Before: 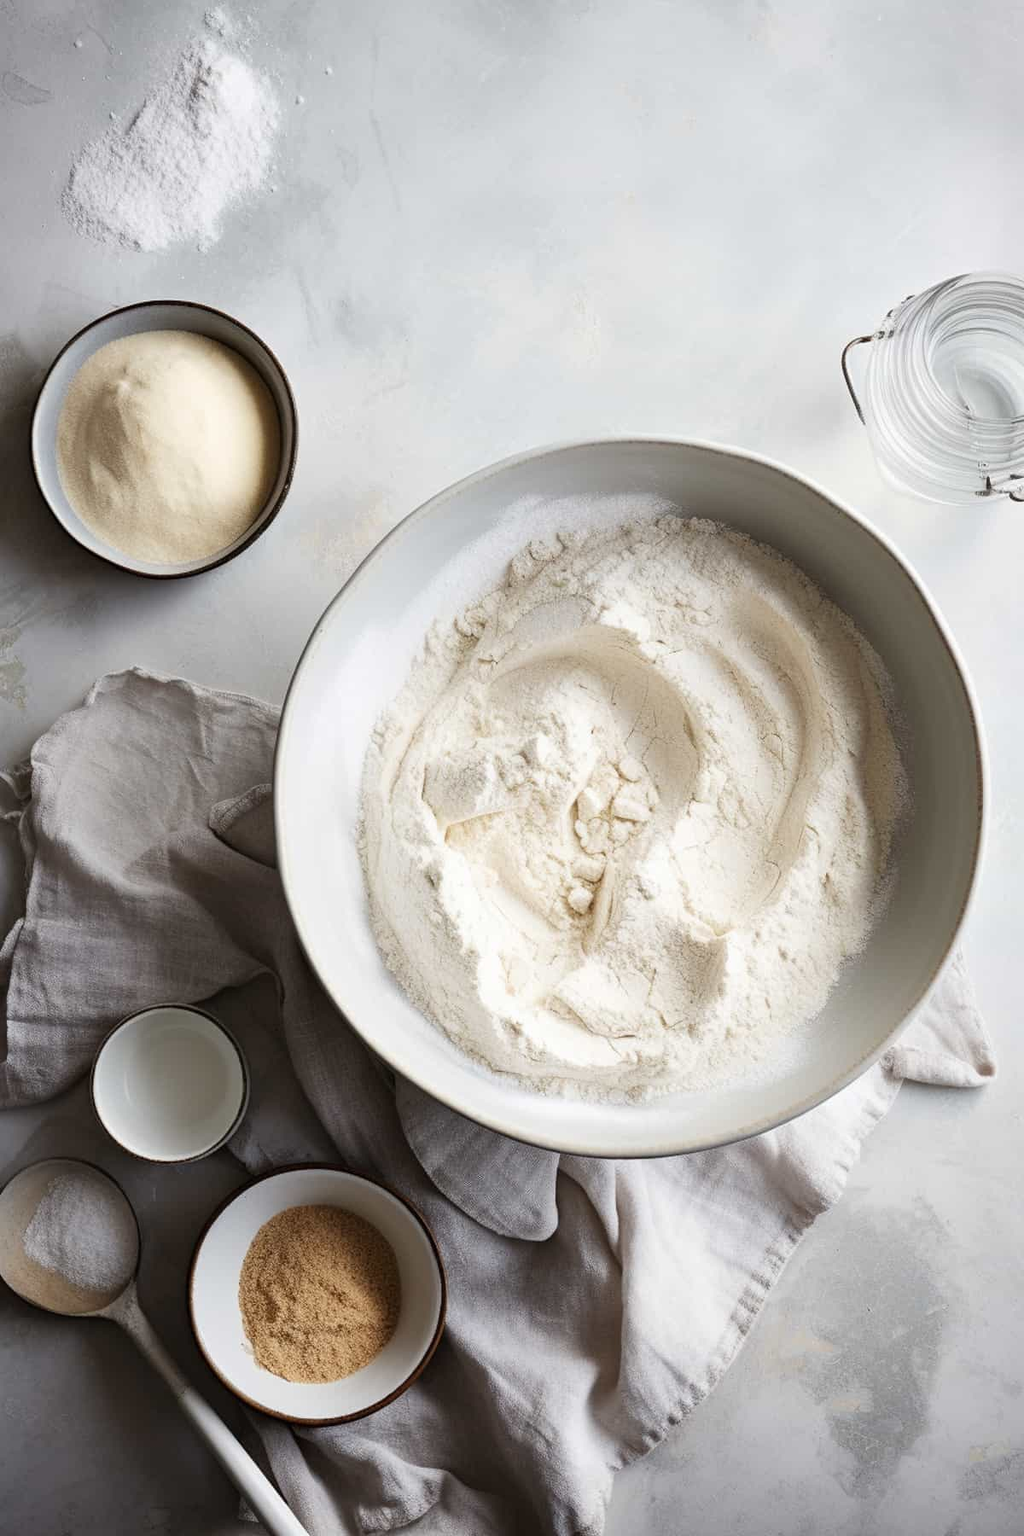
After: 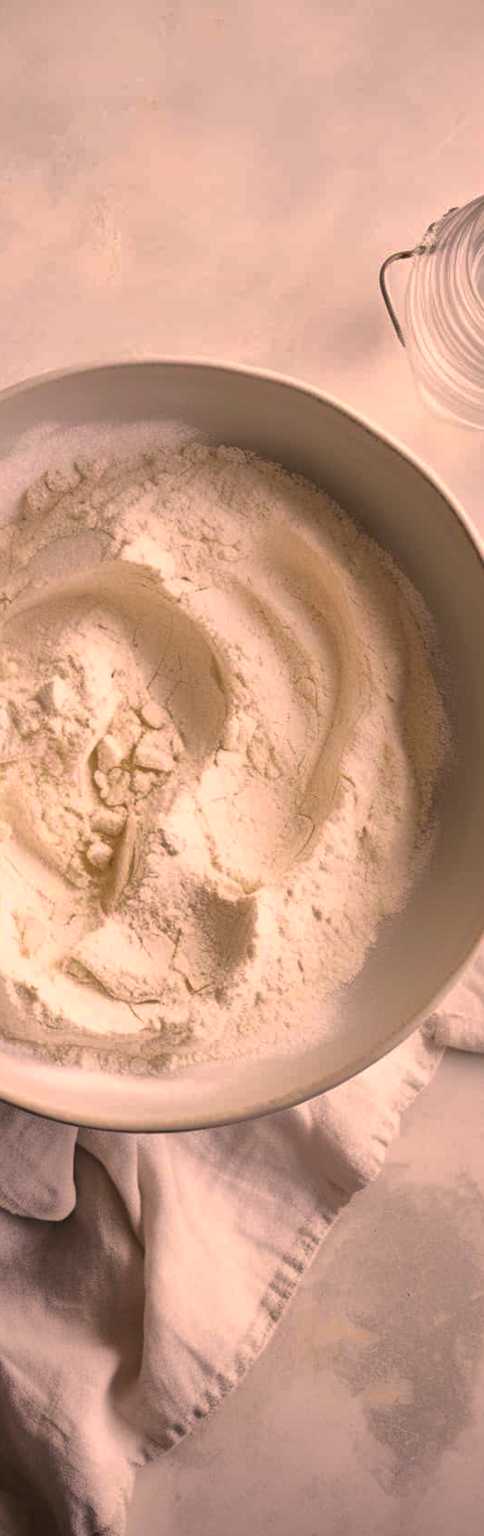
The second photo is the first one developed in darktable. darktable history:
color correction: highlights a* 21.88, highlights b* 22.25
crop: left 47.628%, top 6.643%, right 7.874%
lowpass: radius 0.5, unbound 0
shadows and highlights: shadows 40, highlights -60
